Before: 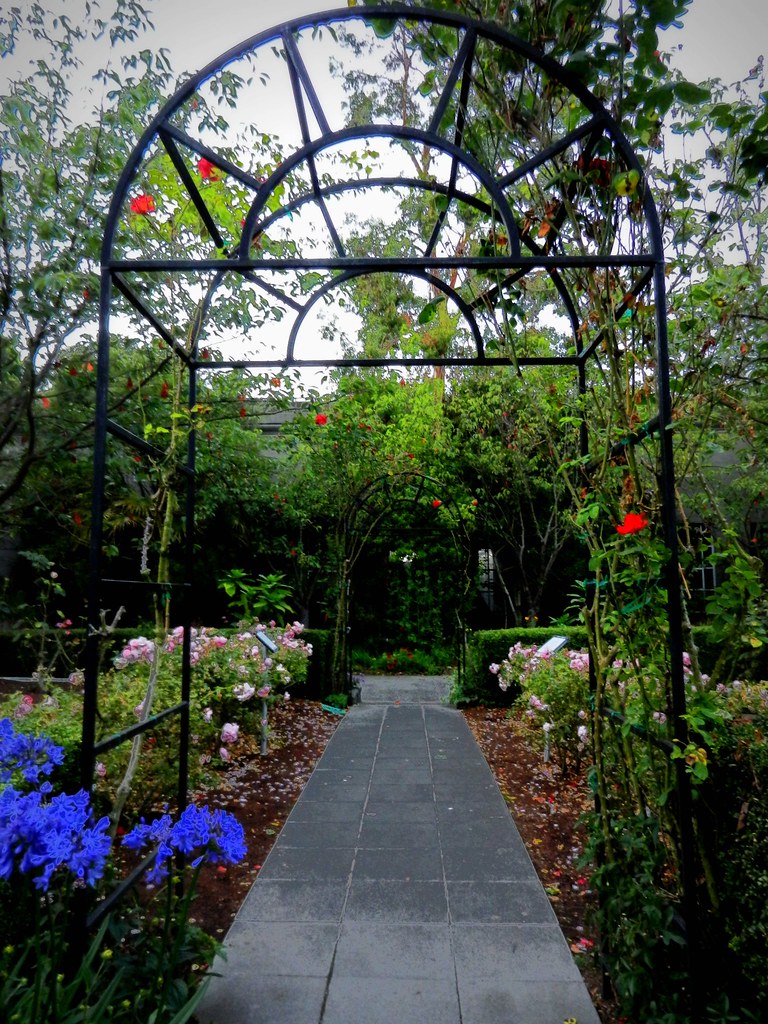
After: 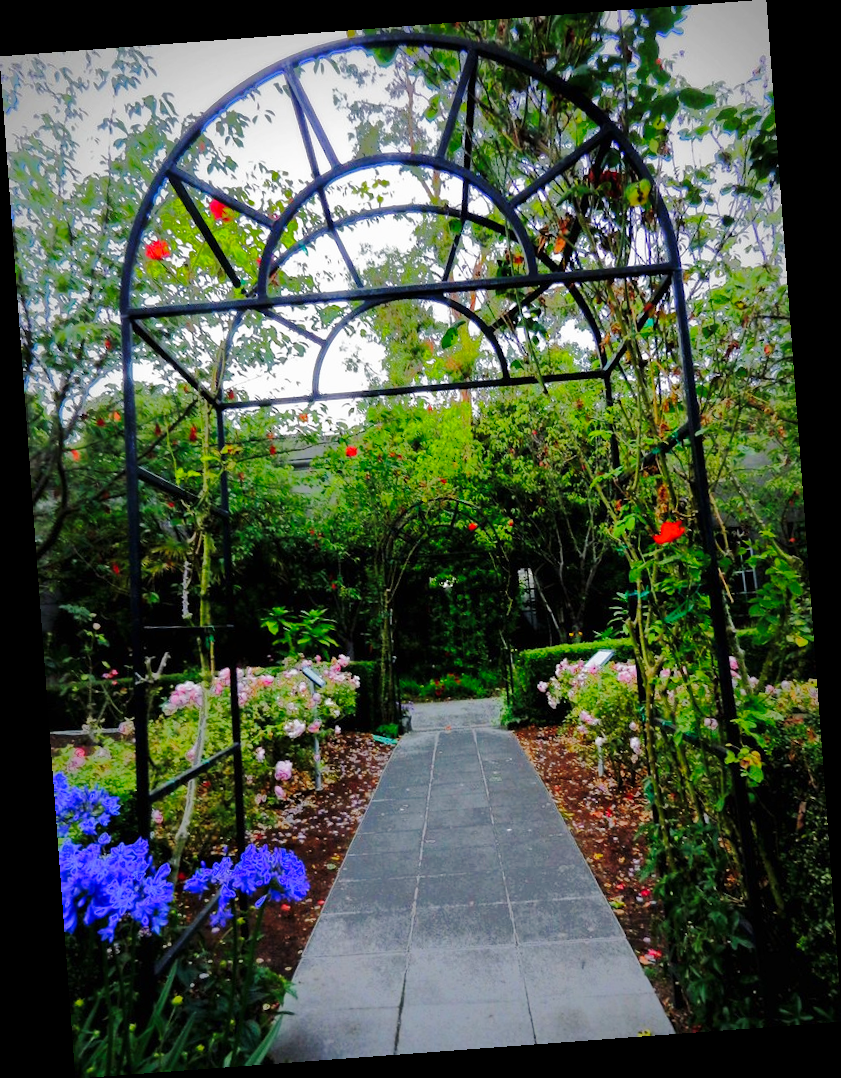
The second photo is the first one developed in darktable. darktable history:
rotate and perspective: rotation -4.25°, automatic cropping off
shadows and highlights: shadows 38.43, highlights -74.54
base curve: curves: ch0 [(0, 0) (0.028, 0.03) (0.121, 0.232) (0.46, 0.748) (0.859, 0.968) (1, 1)], preserve colors none
